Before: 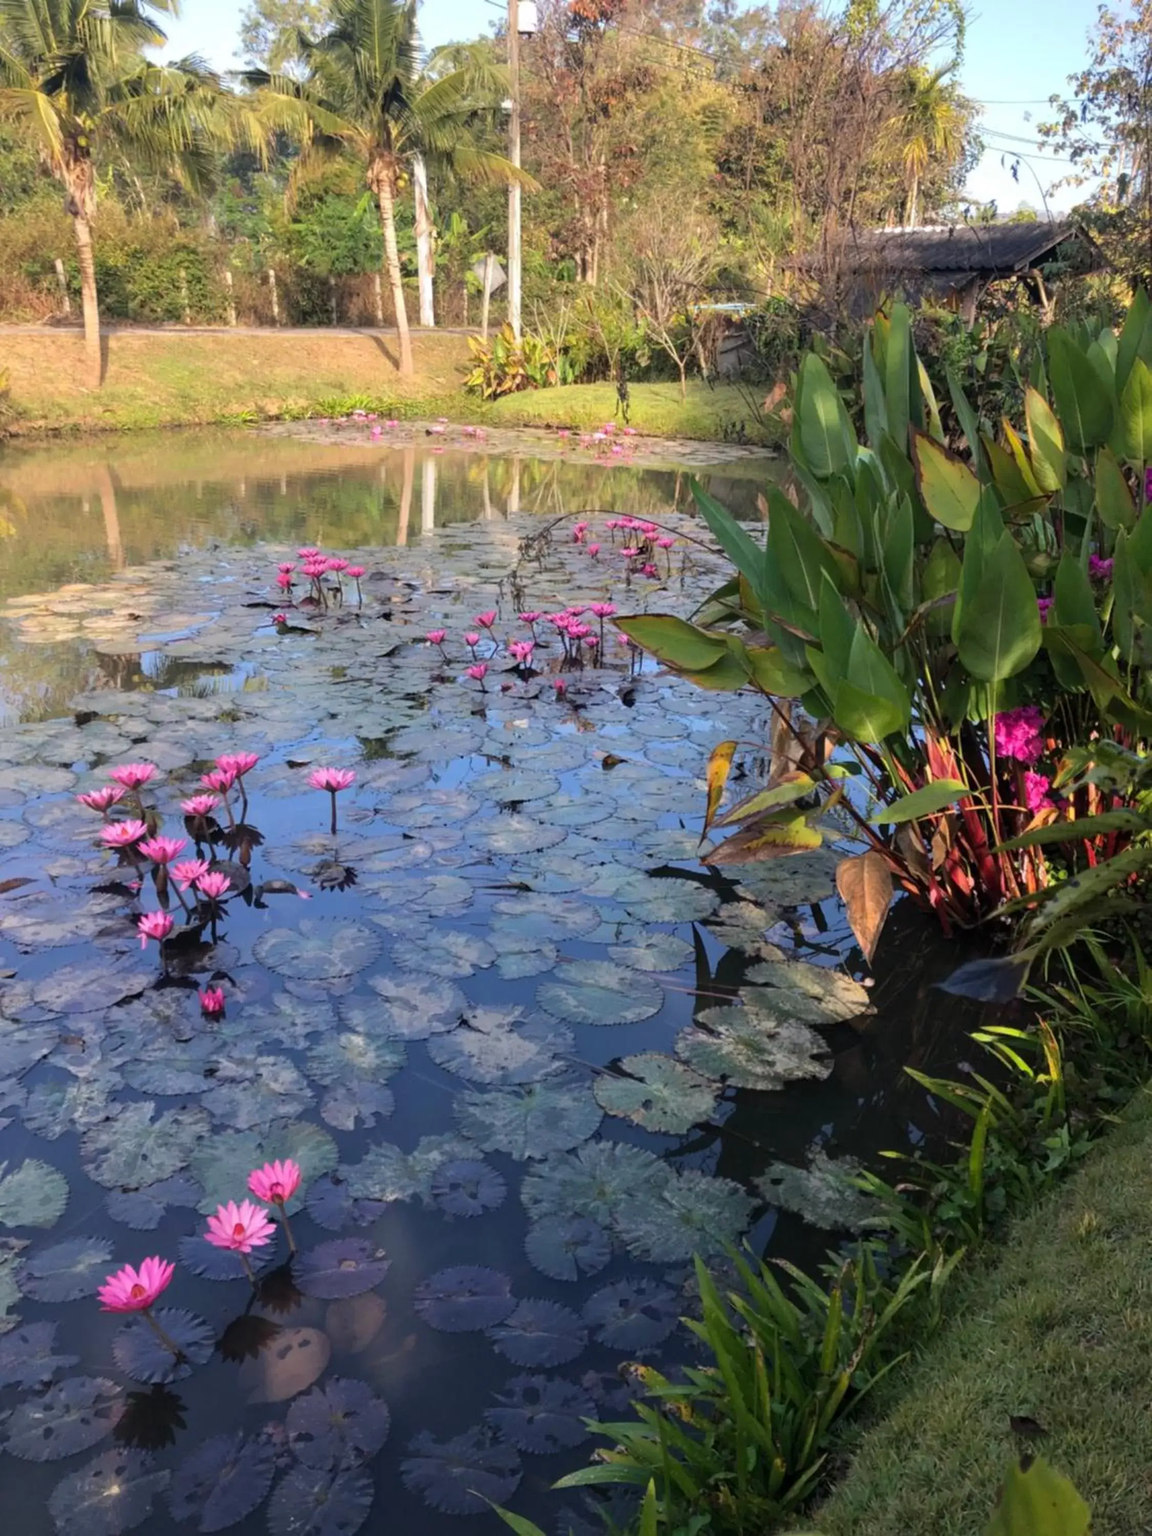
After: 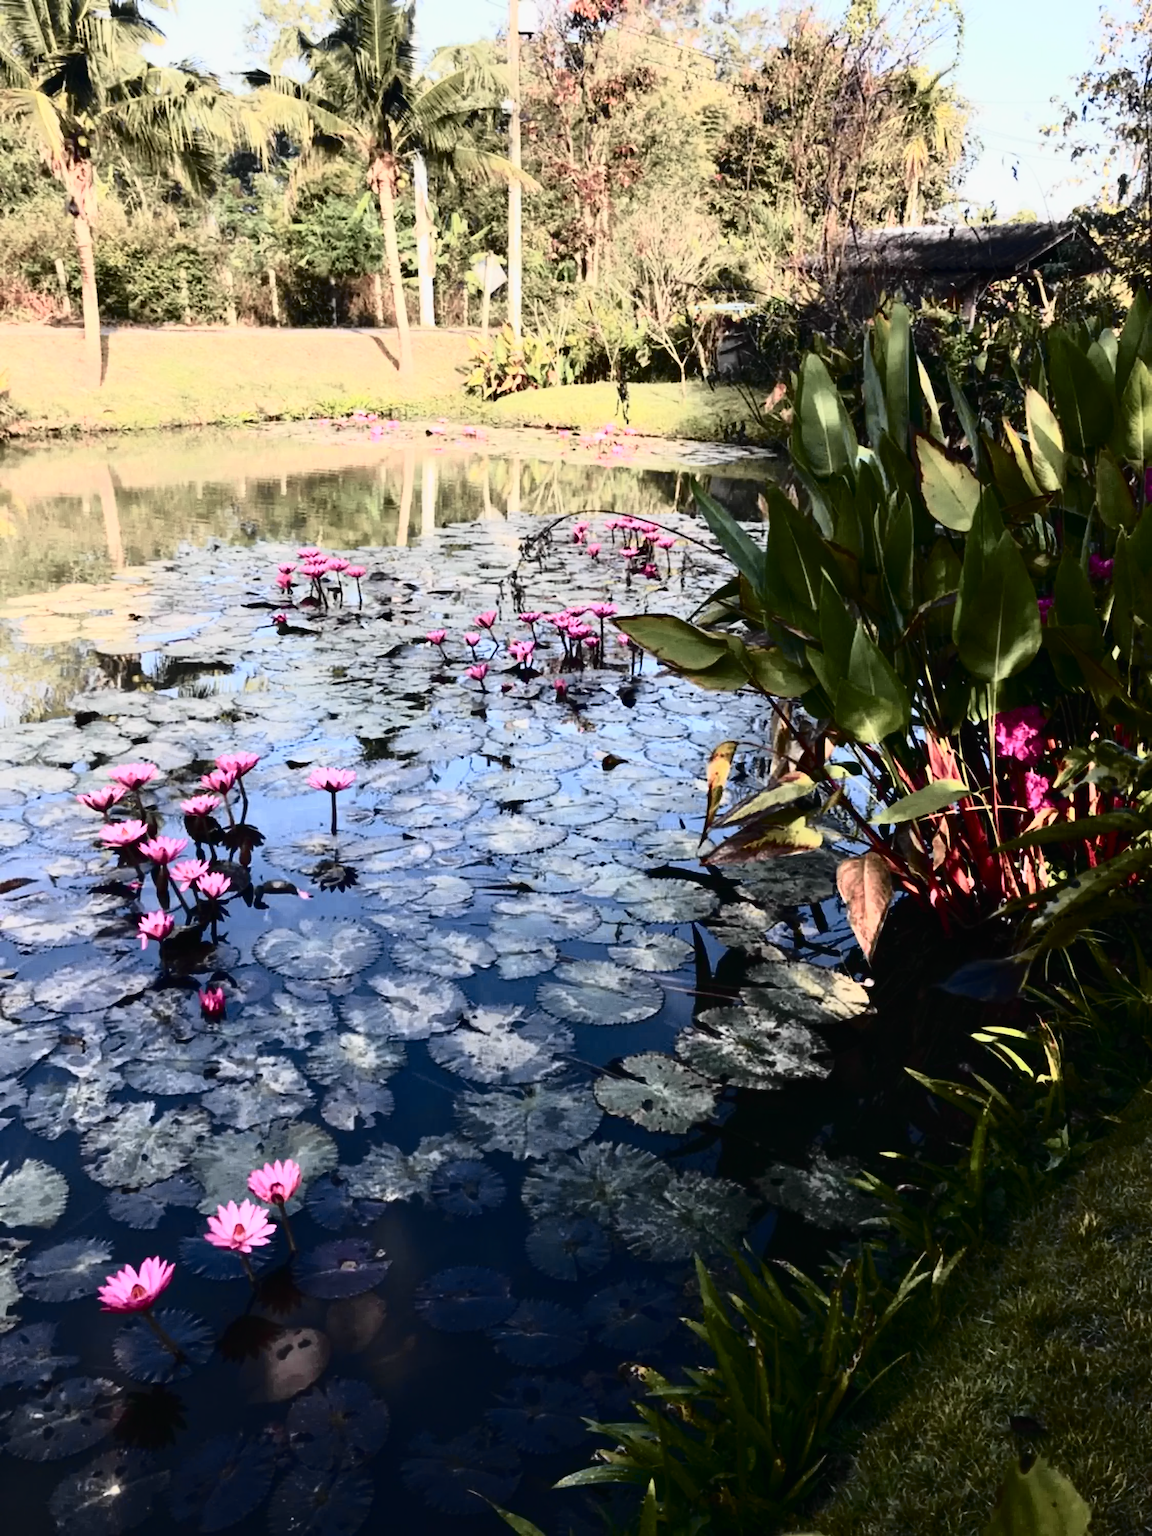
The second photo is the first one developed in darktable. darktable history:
contrast brightness saturation: contrast 0.5, saturation -0.1
tone curve: curves: ch0 [(0, 0.009) (0.105, 0.08) (0.195, 0.18) (0.283, 0.316) (0.384, 0.434) (0.485, 0.531) (0.638, 0.69) (0.81, 0.872) (1, 0.977)]; ch1 [(0, 0) (0.161, 0.092) (0.35, 0.33) (0.379, 0.401) (0.456, 0.469) (0.502, 0.5) (0.525, 0.518) (0.586, 0.617) (0.635, 0.655) (1, 1)]; ch2 [(0, 0) (0.371, 0.362) (0.437, 0.437) (0.48, 0.49) (0.53, 0.515) (0.56, 0.571) (0.622, 0.606) (1, 1)], color space Lab, independent channels, preserve colors none
